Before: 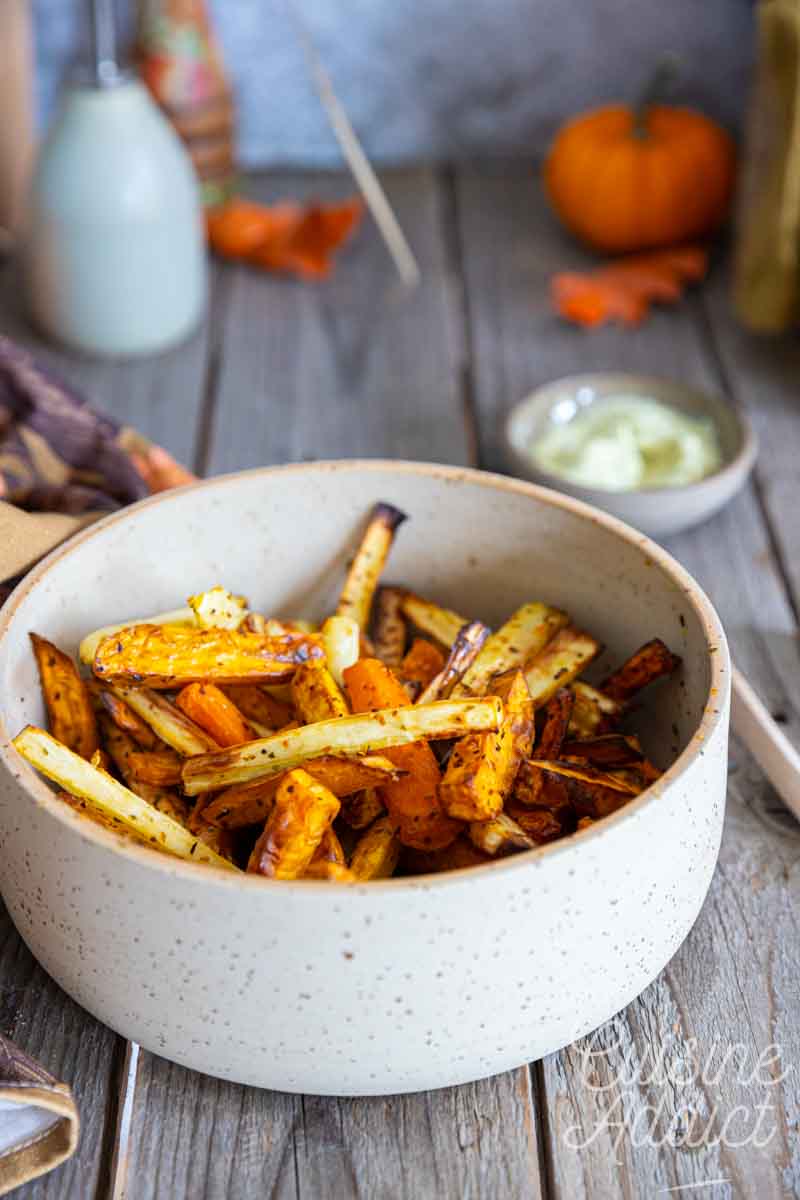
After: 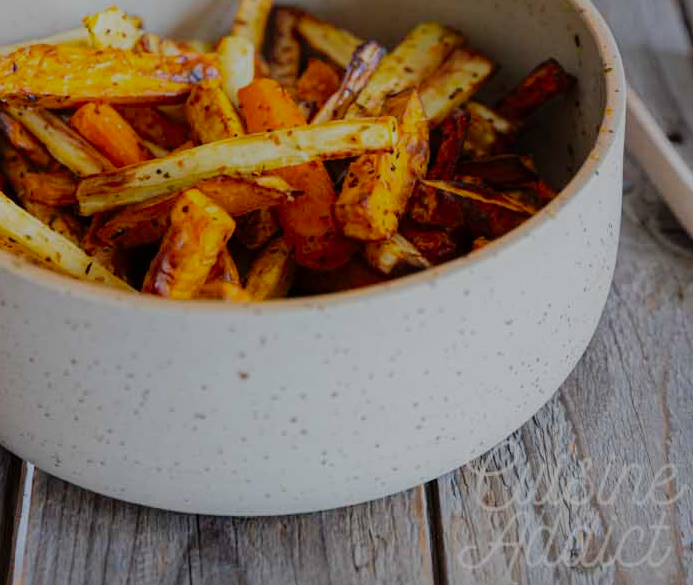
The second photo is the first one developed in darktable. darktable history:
exposure: exposure -2.074 EV, compensate highlight preservation false
levels: levels [0, 0.43, 0.984]
crop and rotate: left 13.297%, top 48.351%, bottom 2.866%
tone equalizer: -8 EV -0.763 EV, -7 EV -0.672 EV, -6 EV -0.583 EV, -5 EV -0.377 EV, -3 EV 0.389 EV, -2 EV 0.6 EV, -1 EV 0.701 EV, +0 EV 0.762 EV
